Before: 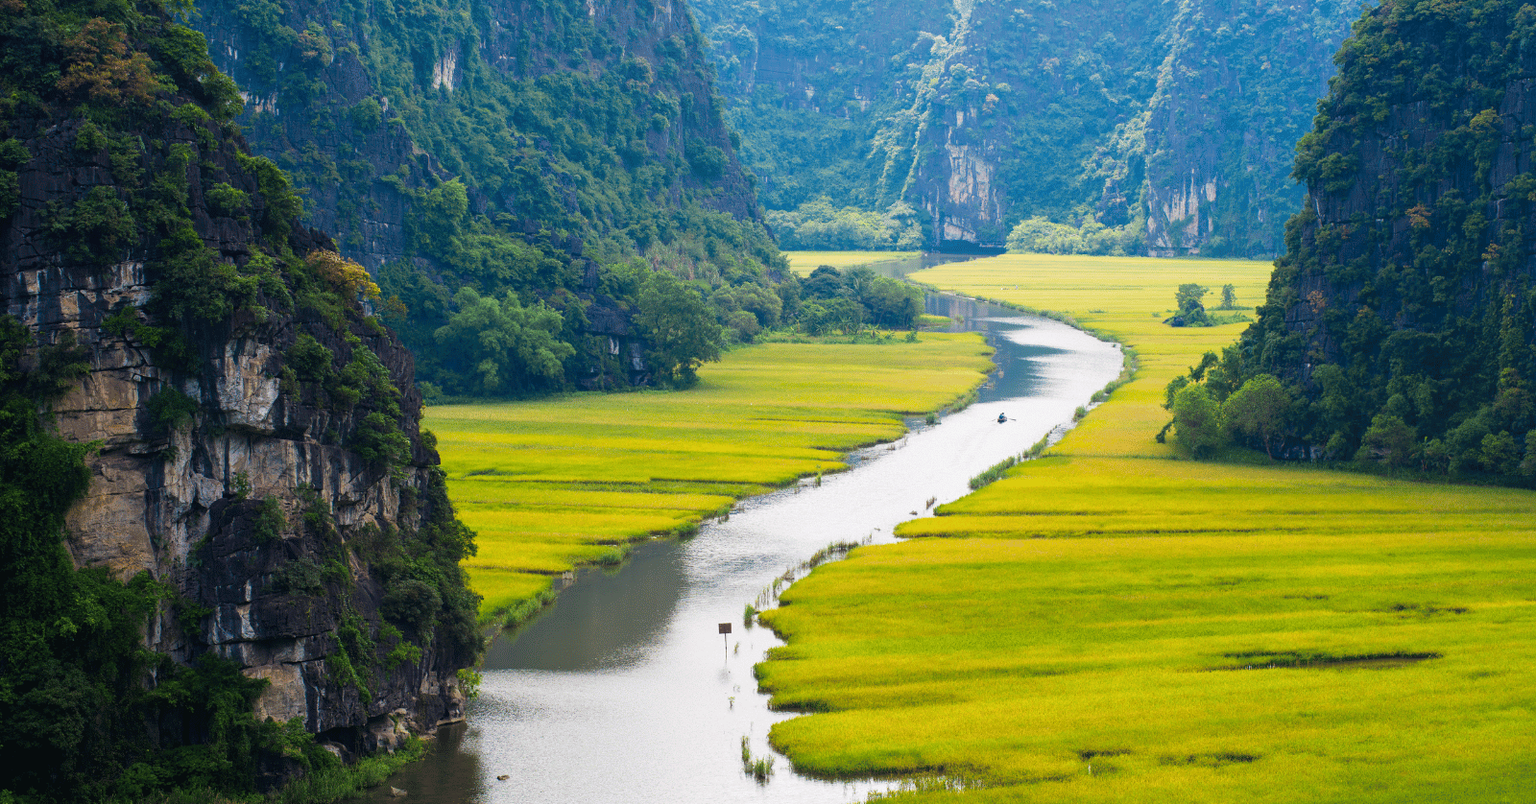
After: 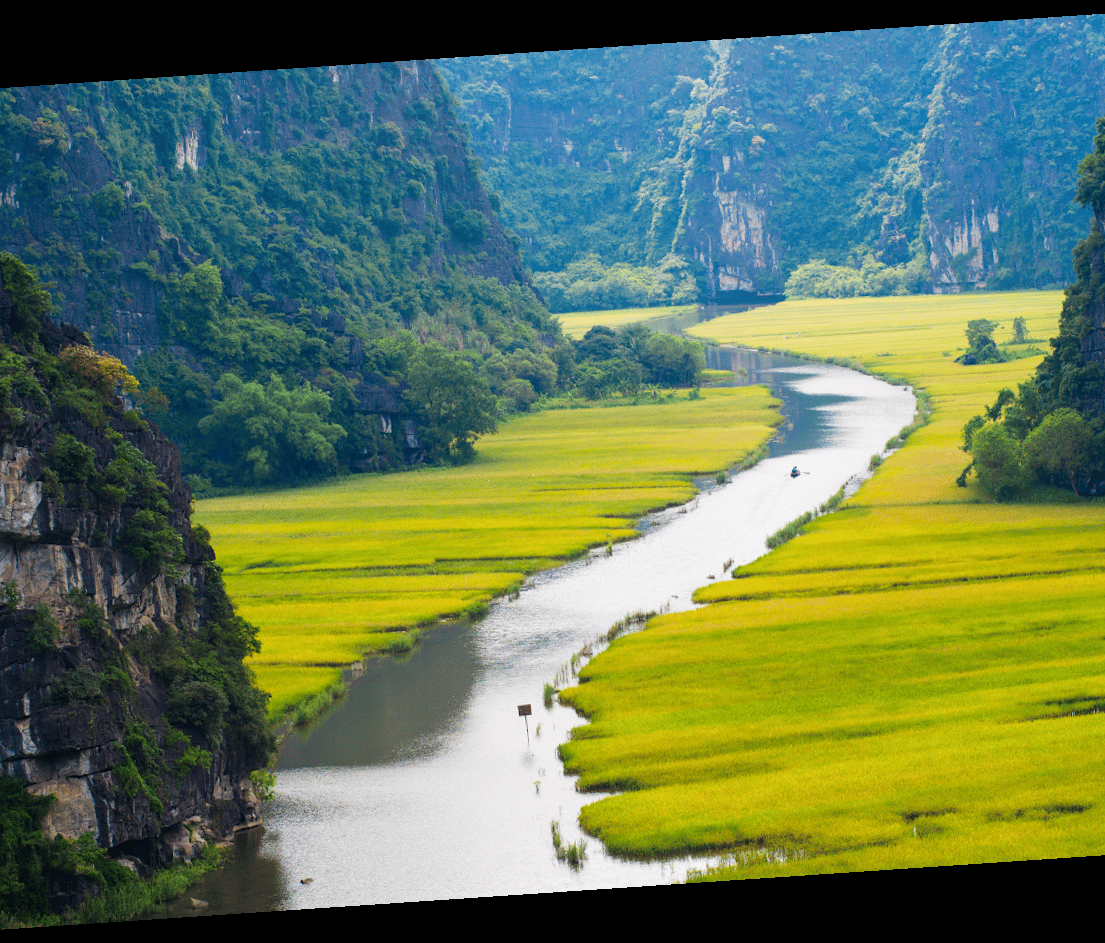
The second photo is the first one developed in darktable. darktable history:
rotate and perspective: rotation -4.2°, shear 0.006, automatic cropping off
crop: left 16.899%, right 16.556%
